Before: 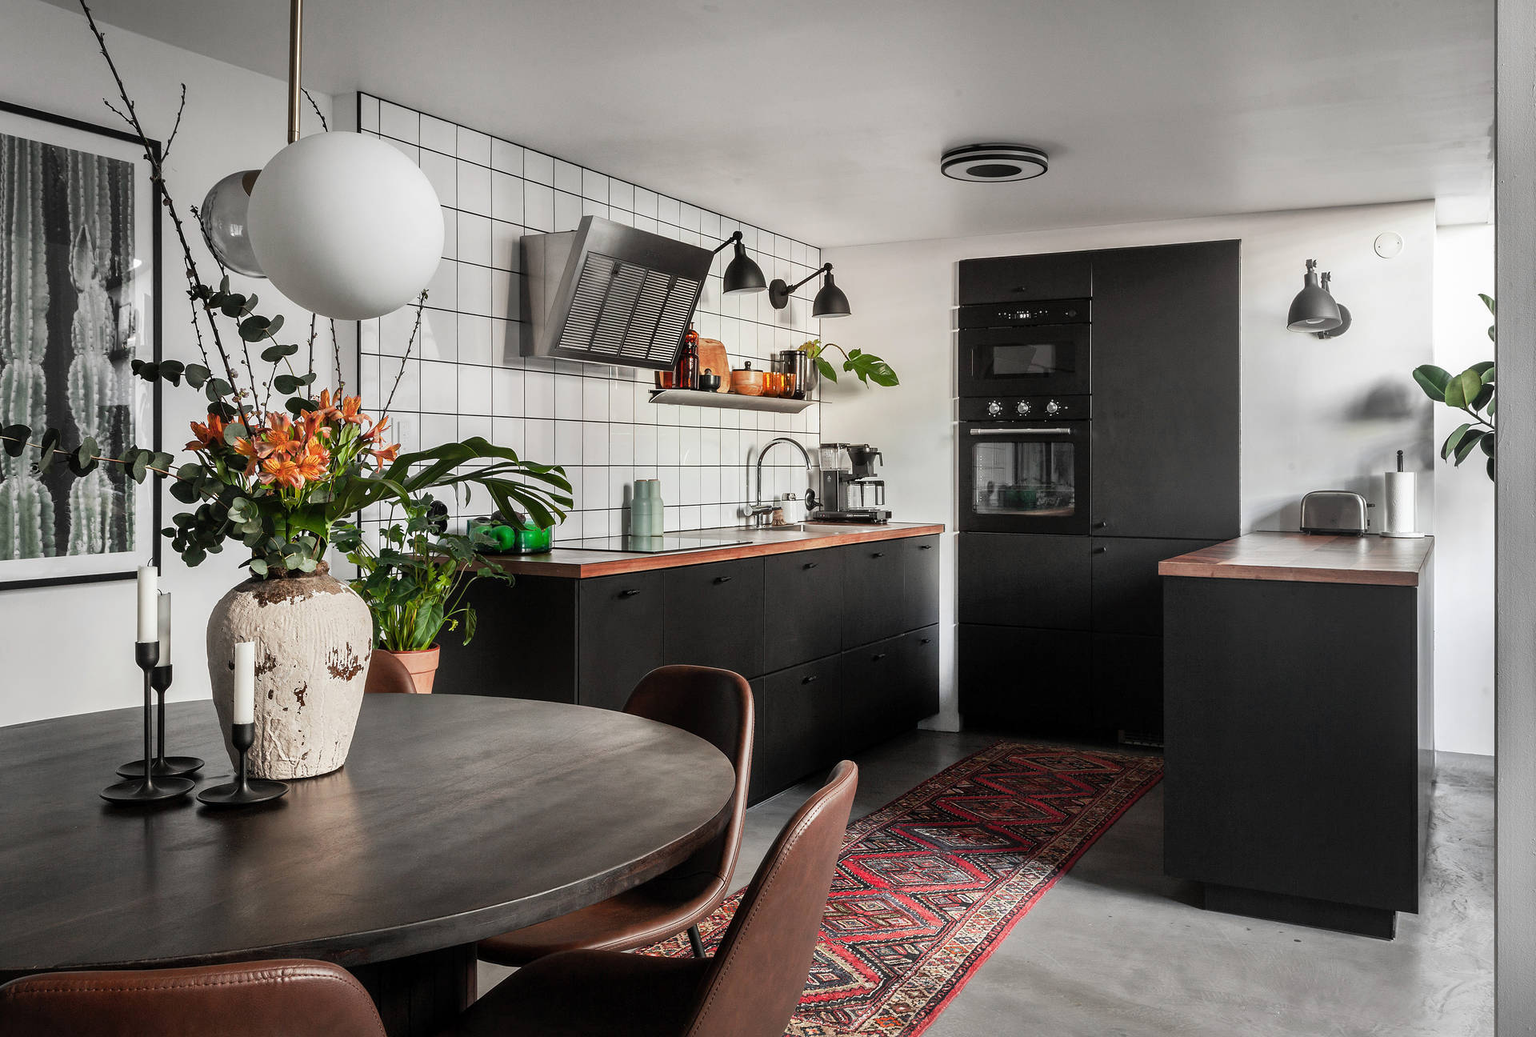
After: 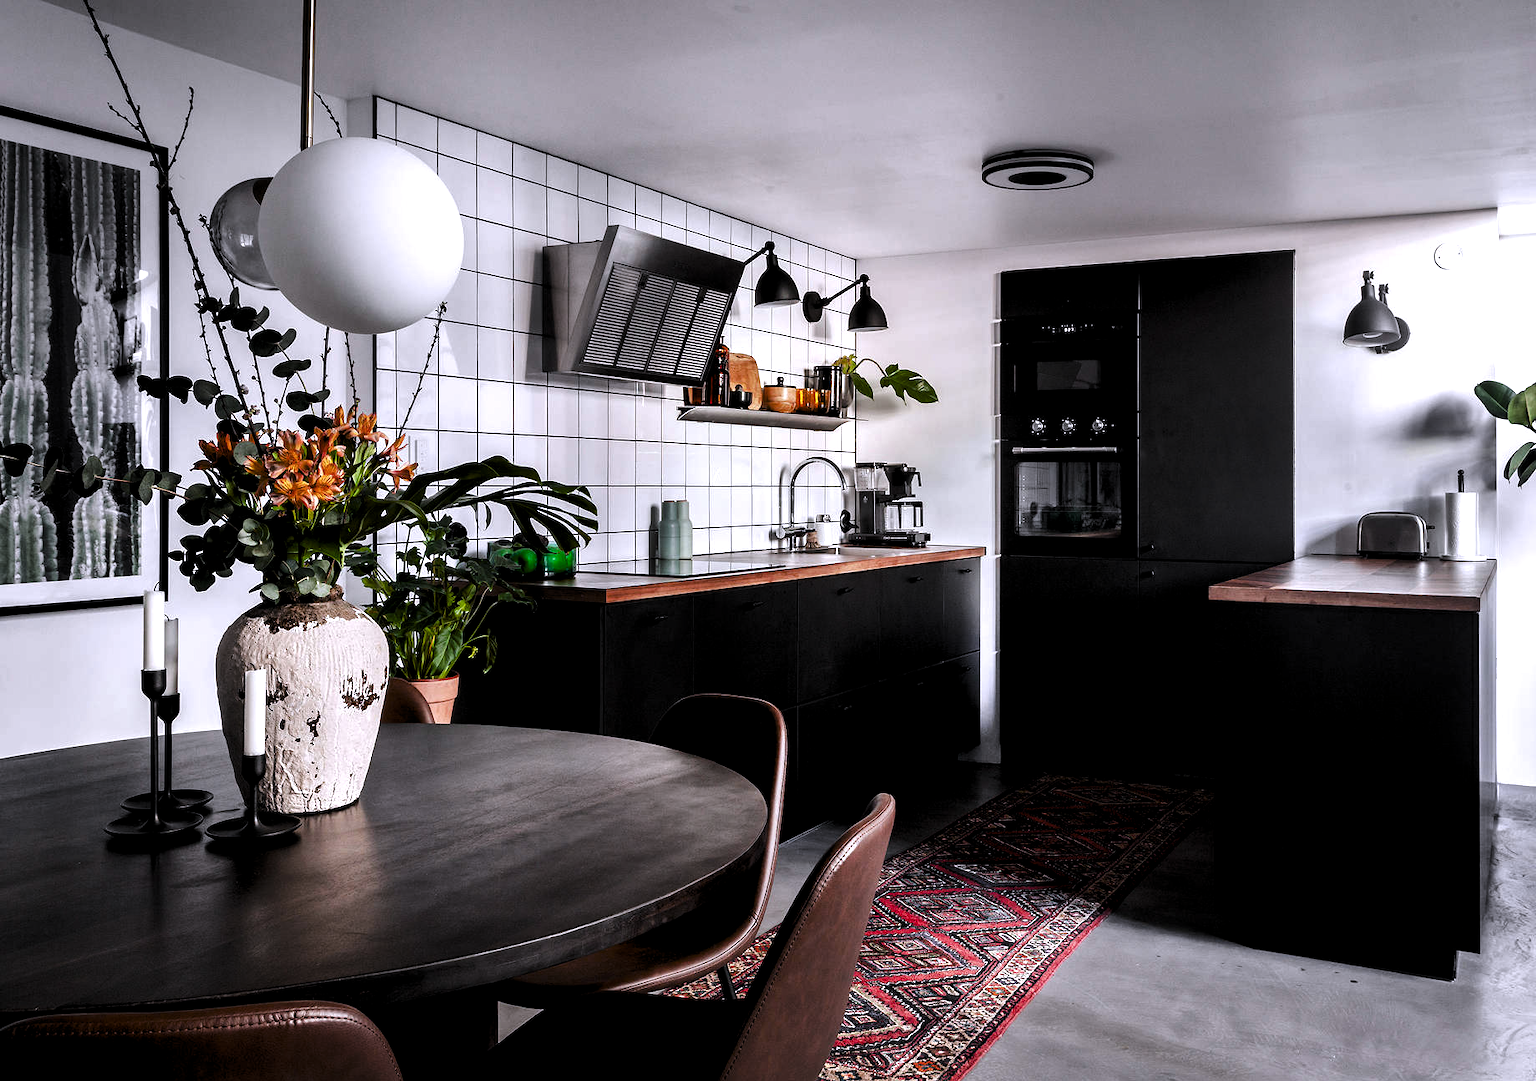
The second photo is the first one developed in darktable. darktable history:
white balance: red 1.004, blue 1.096
crop: right 4.126%, bottom 0.031%
color balance rgb: global offset › luminance -0.51%, perceptual saturation grading › global saturation 27.53%, perceptual saturation grading › highlights -25%, perceptual saturation grading › shadows 25%, perceptual brilliance grading › highlights 6.62%, perceptual brilliance grading › mid-tones 17.07%, perceptual brilliance grading › shadows -5.23%
levels: levels [0.101, 0.578, 0.953]
